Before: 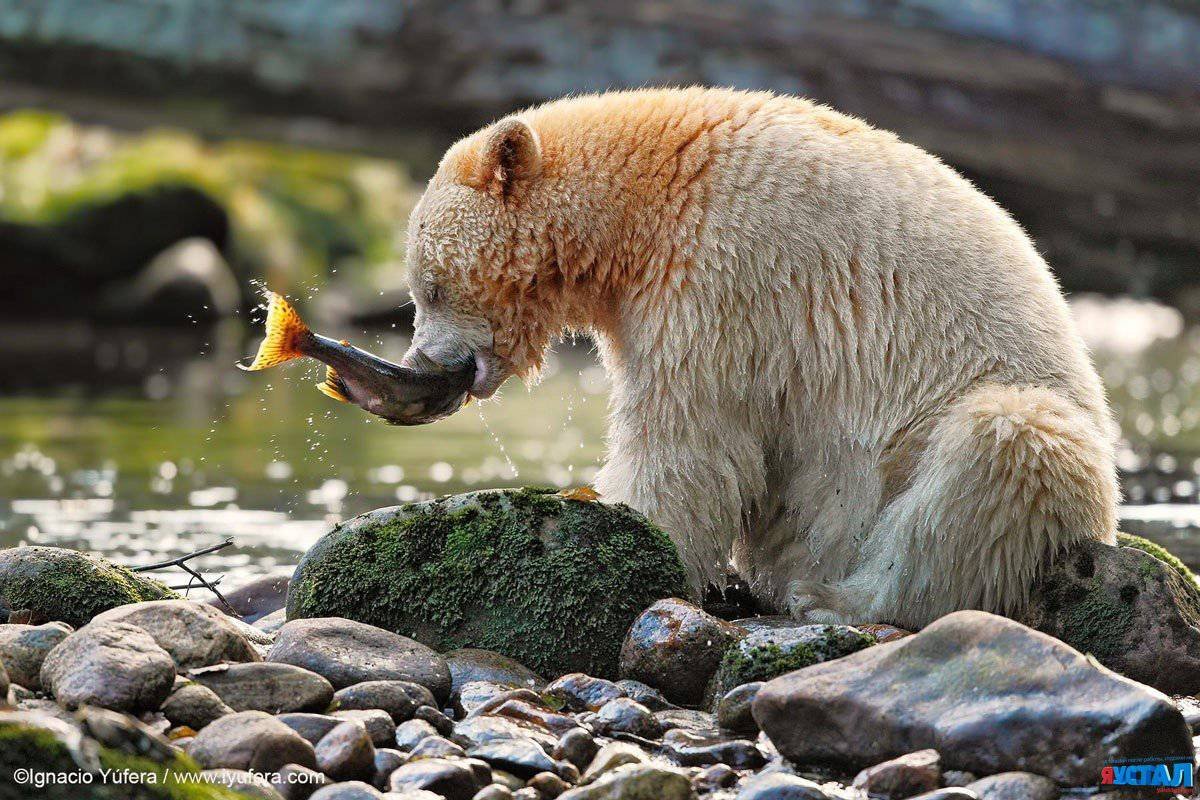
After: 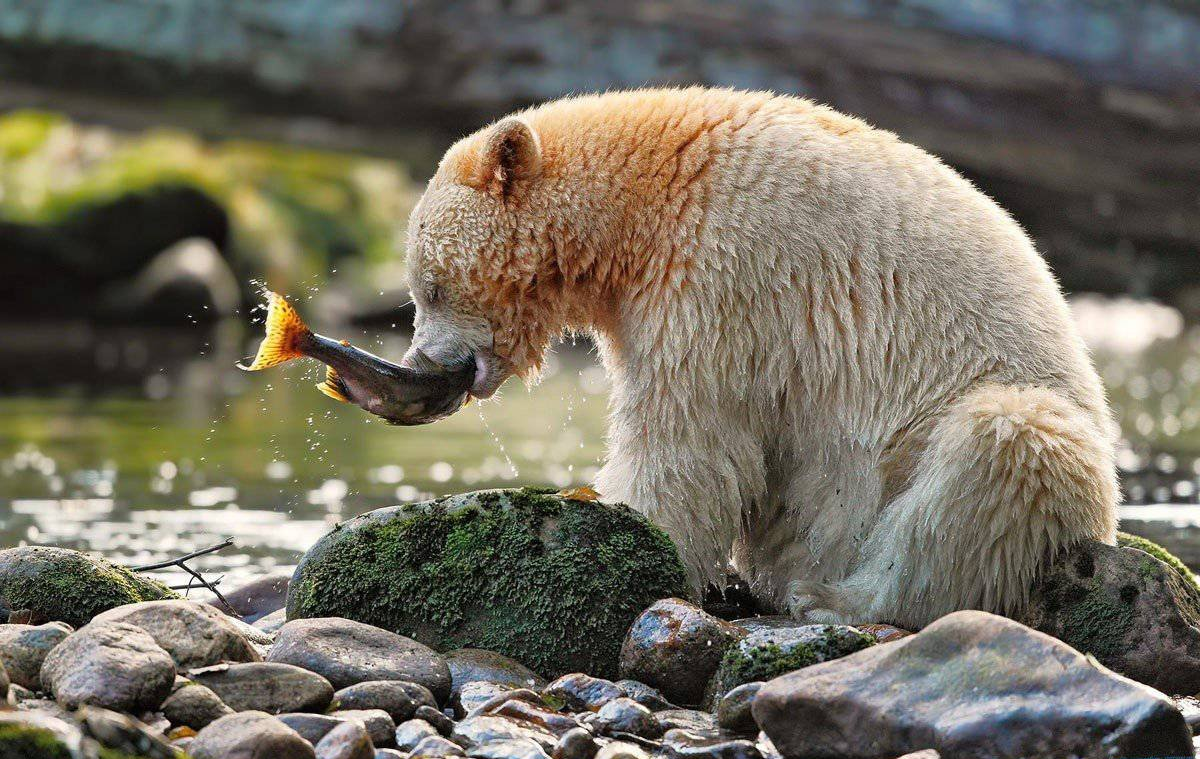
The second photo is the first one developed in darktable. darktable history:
crop and rotate: top 0.012%, bottom 5.022%
